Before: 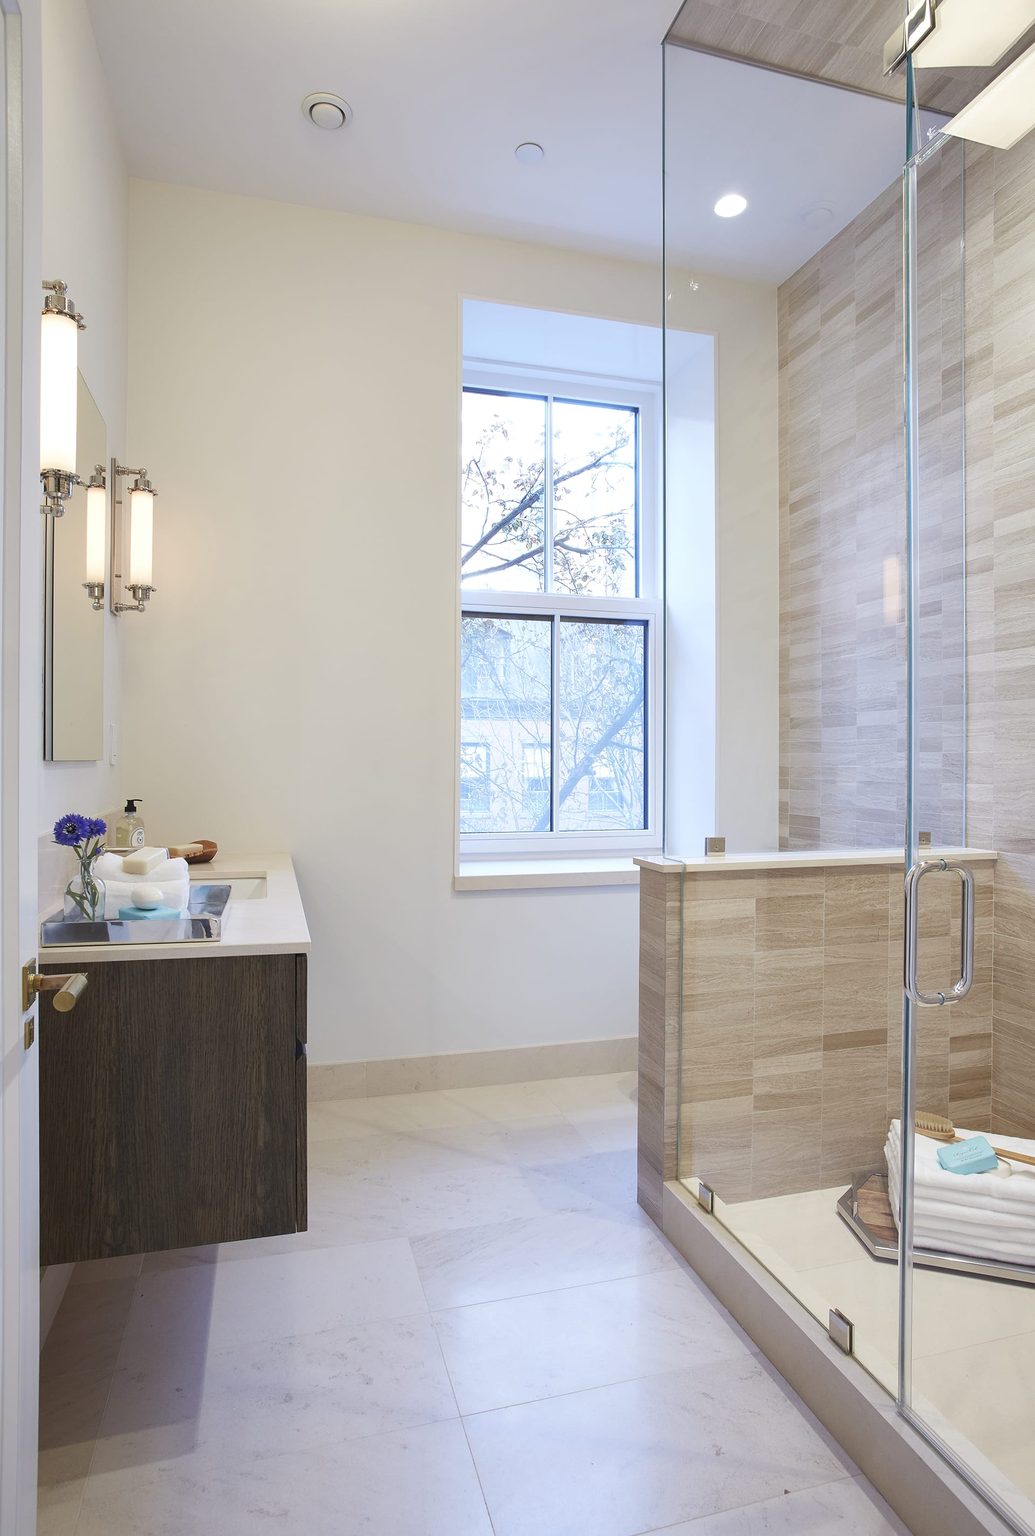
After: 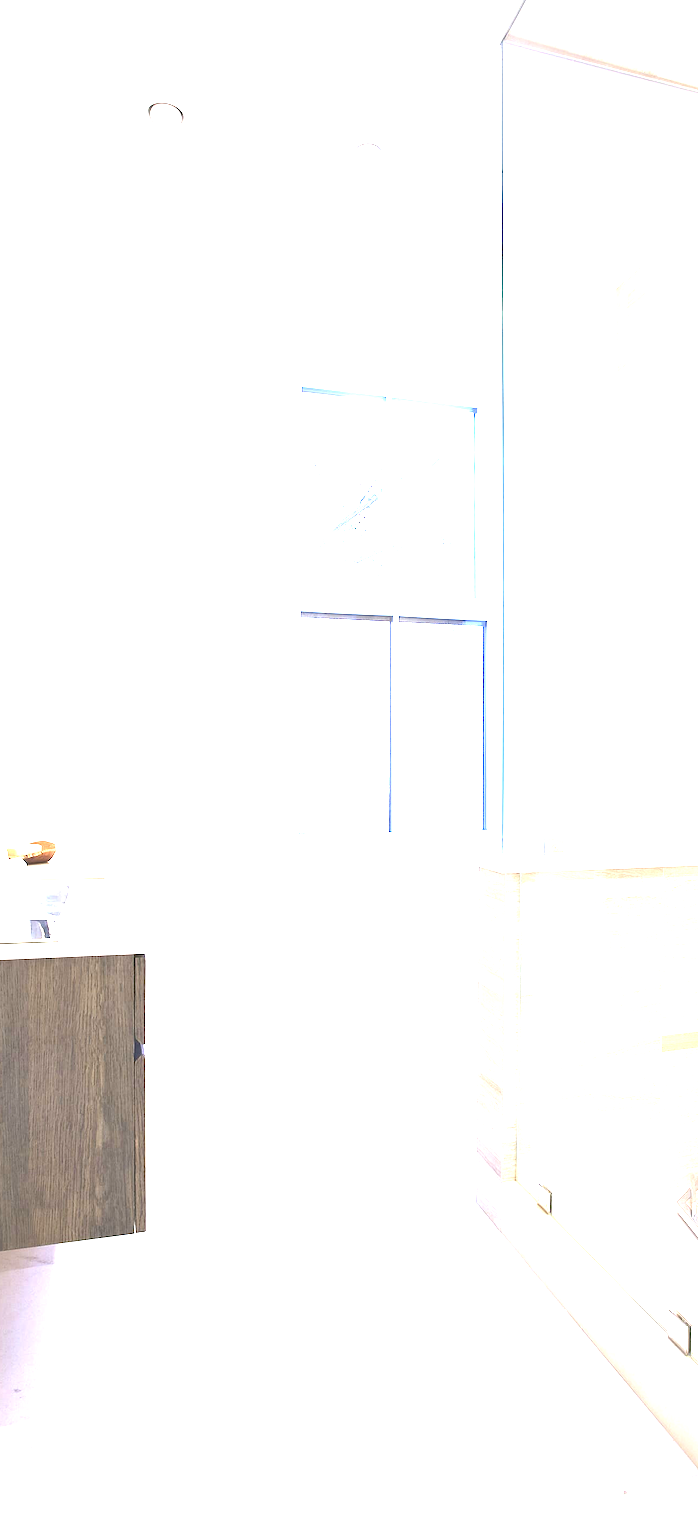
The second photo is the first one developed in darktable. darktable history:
exposure: black level correction 0.001, exposure 2.644 EV, compensate highlight preservation false
crop and rotate: left 15.657%, right 16.826%
